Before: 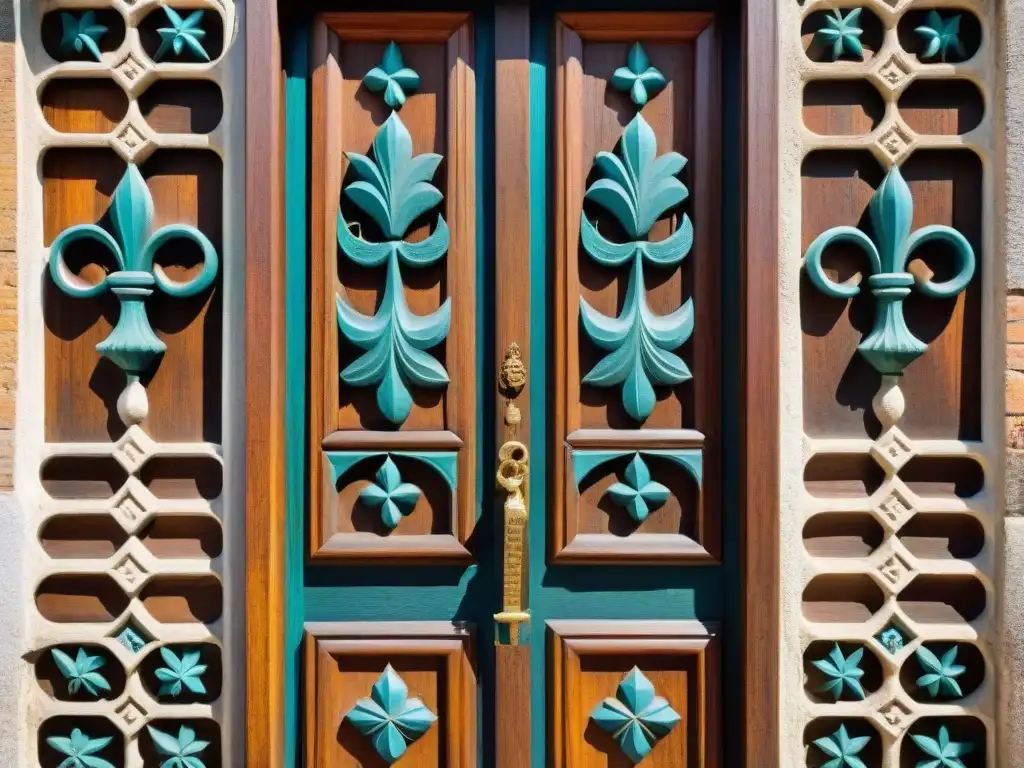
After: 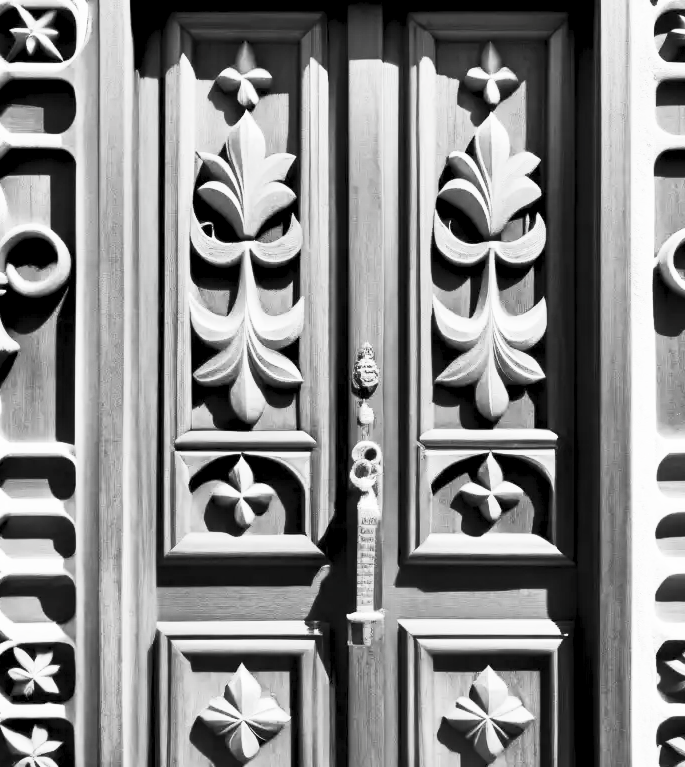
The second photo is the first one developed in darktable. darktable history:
exposure: black level correction 0.004, exposure 0.015 EV, compensate highlight preservation false
contrast brightness saturation: contrast 0.517, brightness 0.47, saturation -0.996
crop and rotate: left 14.443%, right 18.618%
tone equalizer: edges refinement/feathering 500, mask exposure compensation -1.57 EV, preserve details no
